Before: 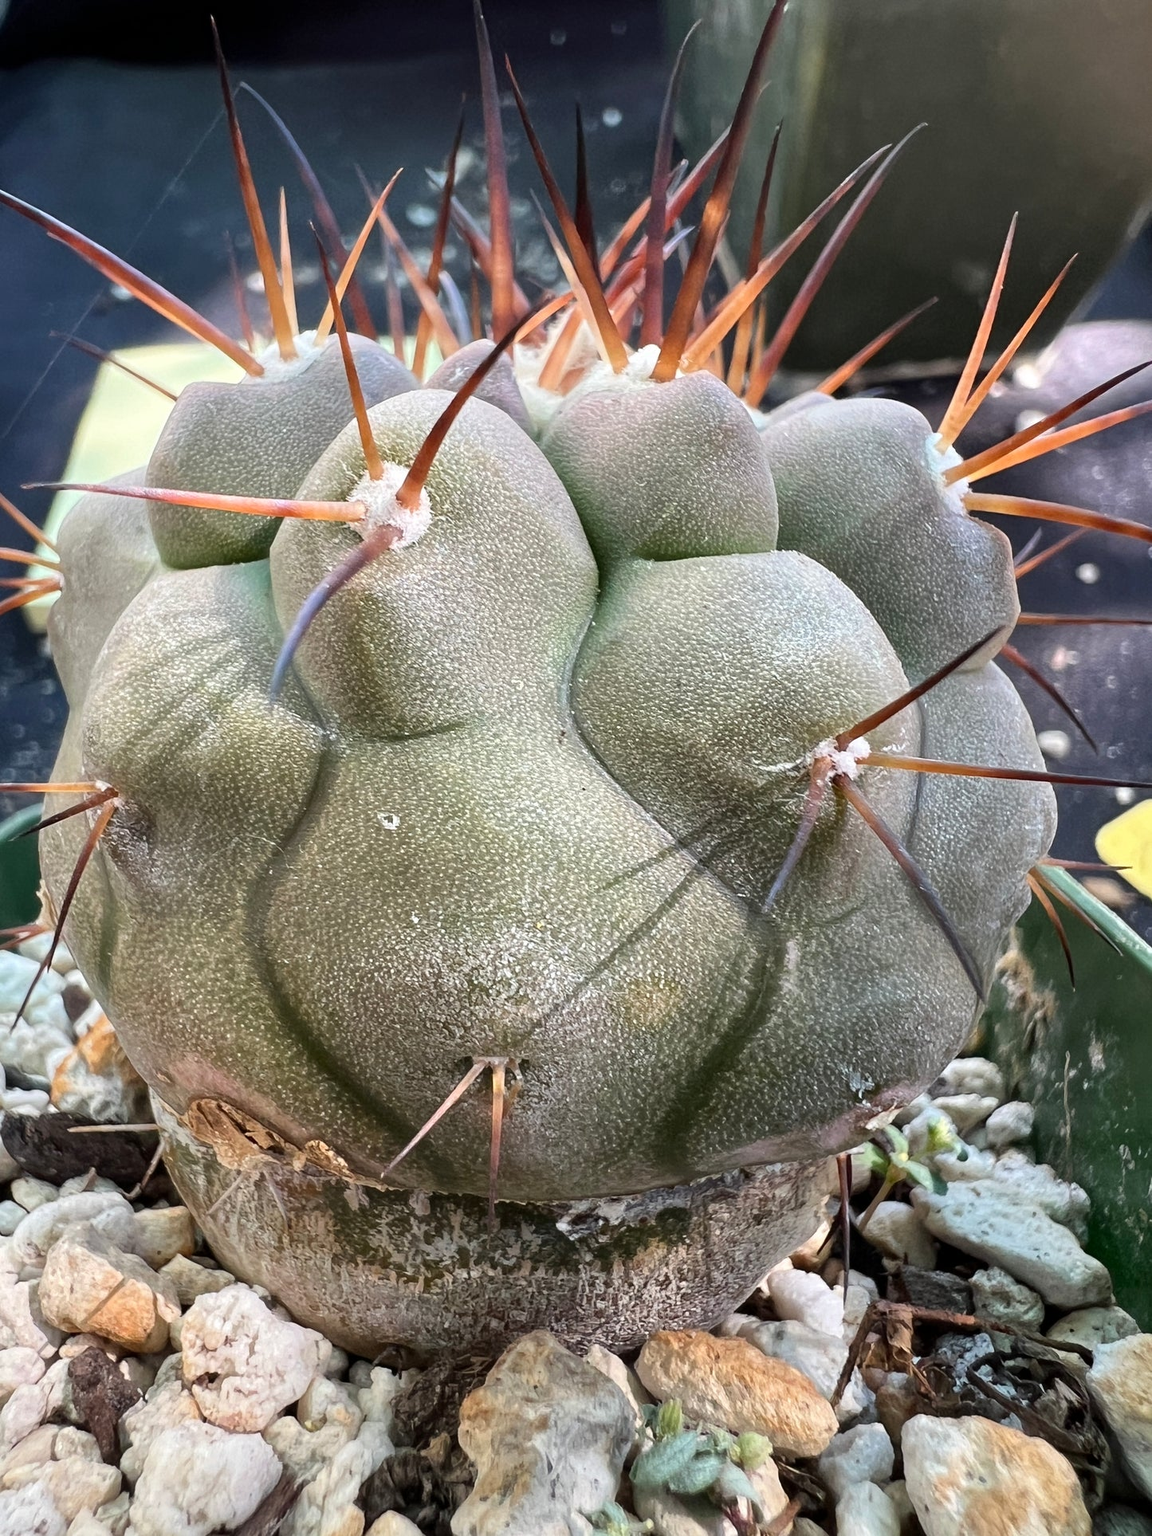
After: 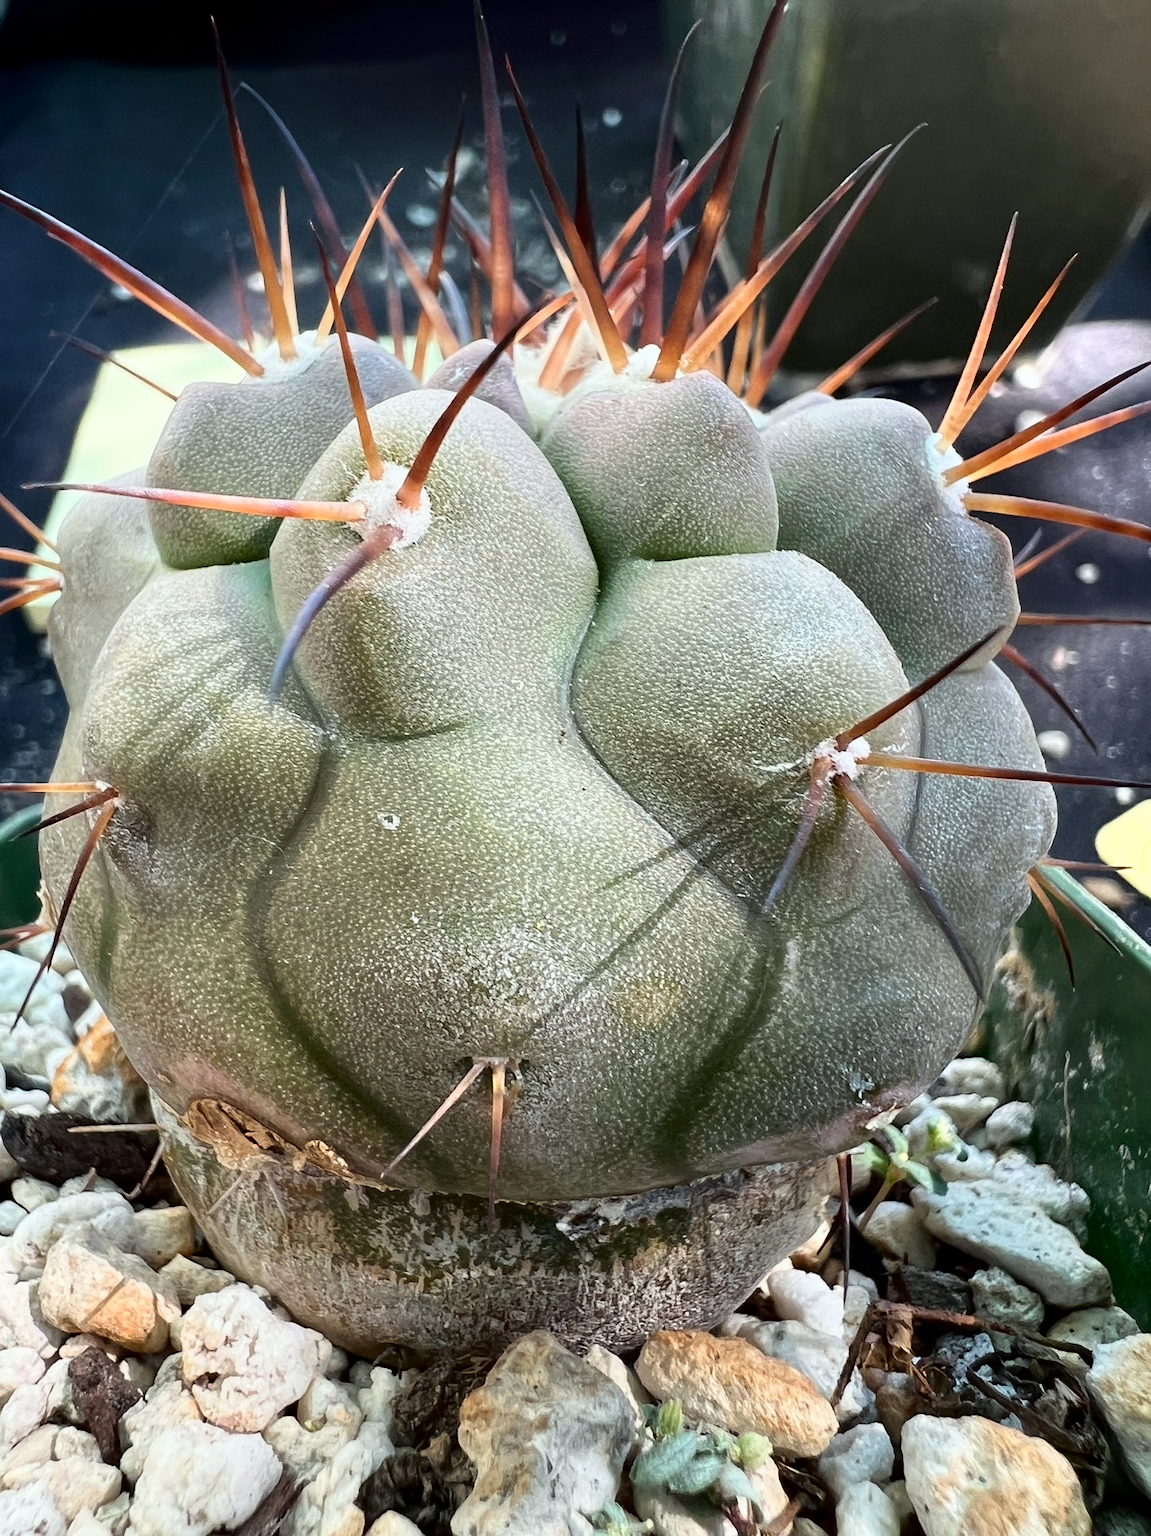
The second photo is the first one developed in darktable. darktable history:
color calibration "scene-referred default": illuminant Planckian (black body), x 0.351, y 0.352, temperature 4794.27 K
color balance rgb: on, module defaults
color equalizer: brightness › orange 1.08, brightness › yellow 1.12, brightness › blue 0.89
color balance rgb #1: linear chroma grading › shadows -18.84%, linear chroma grading › highlights 7.97%, linear chroma grading › mid-tones -12.32%
shadows and highlights: shadows -62.32, white point adjustment -5.22, highlights 61.59
